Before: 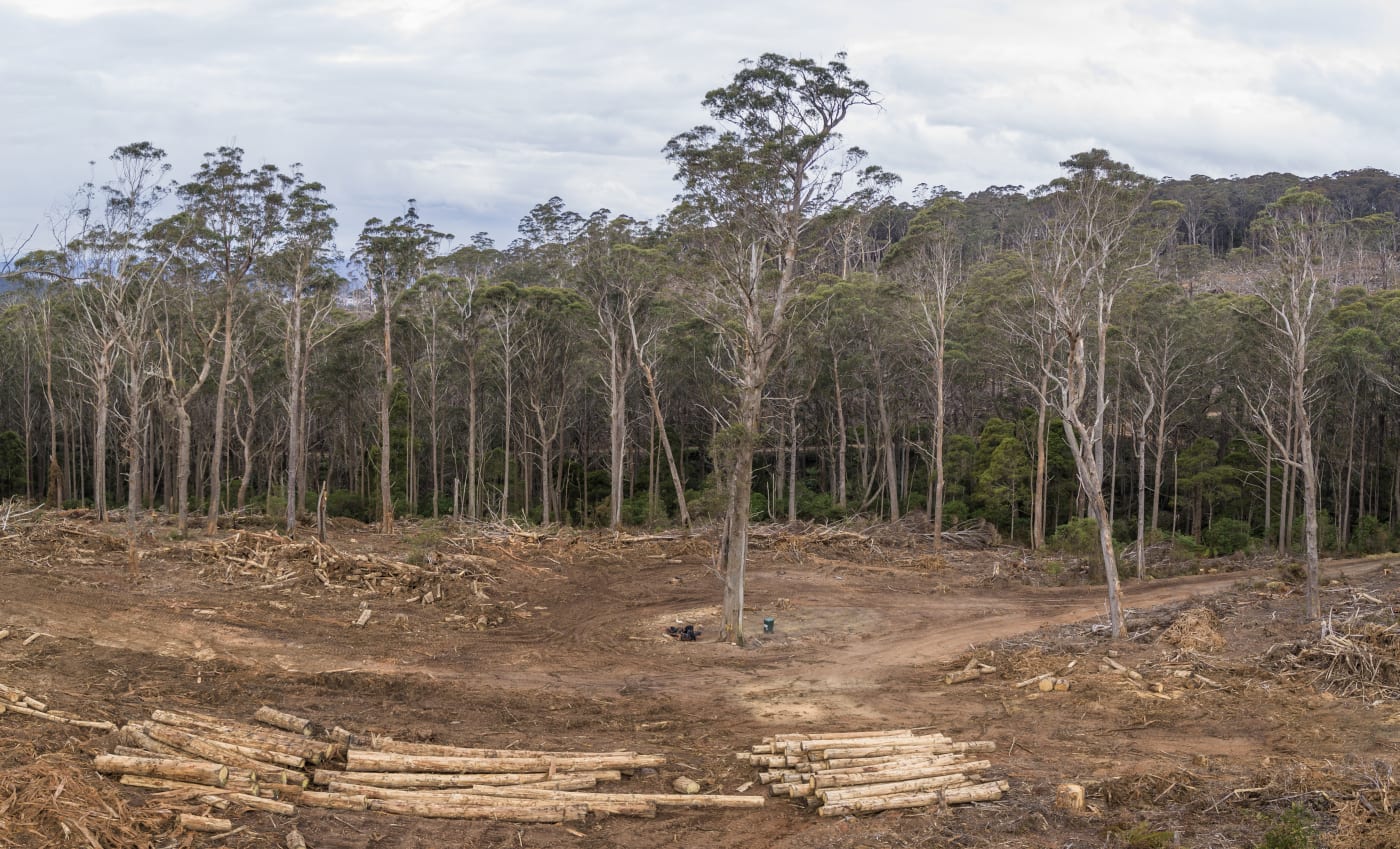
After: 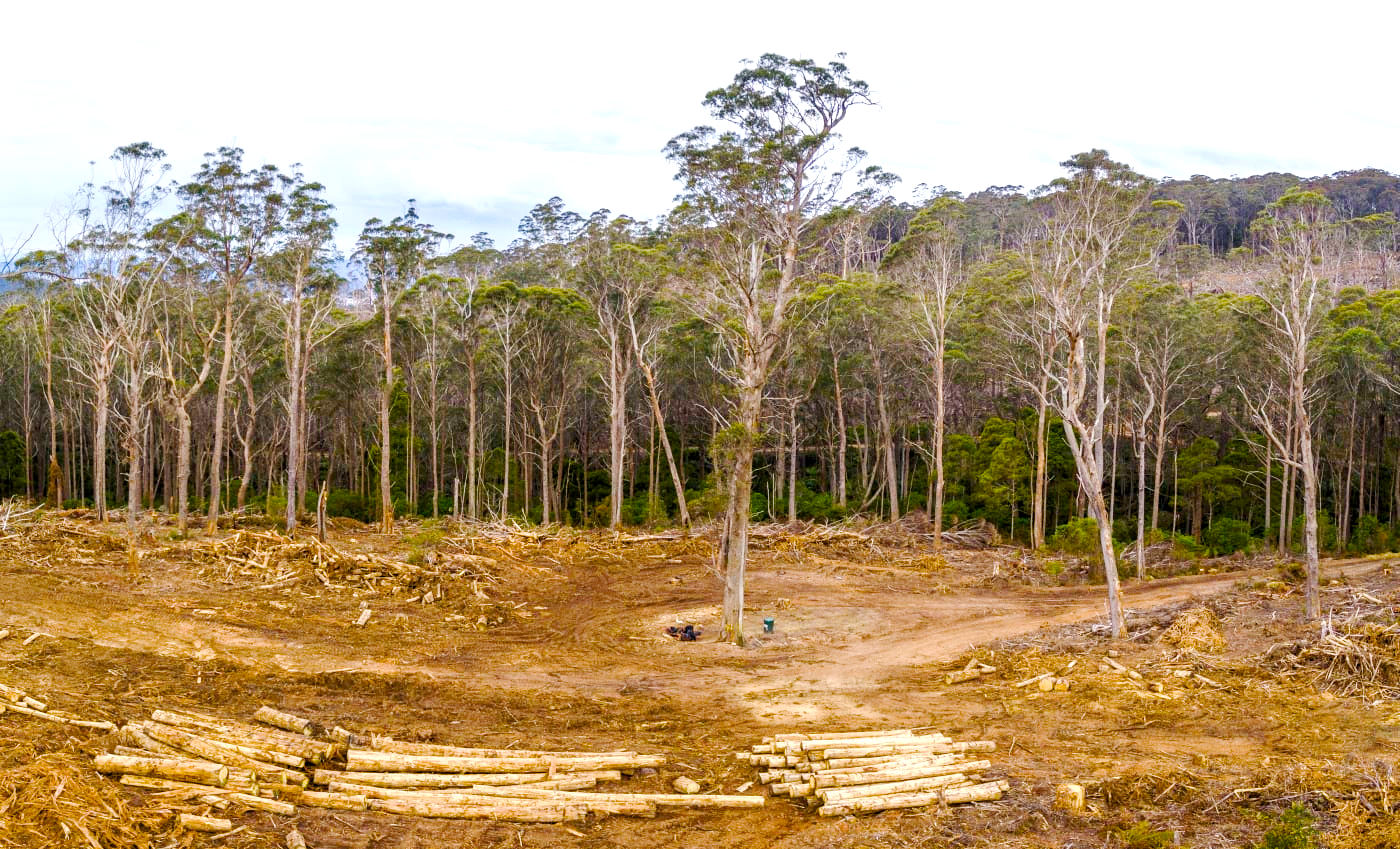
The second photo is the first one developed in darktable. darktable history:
grain: coarseness 7.08 ISO, strength 21.67%, mid-tones bias 59.58%
base curve: curves: ch0 [(0, 0) (0.158, 0.273) (0.879, 0.895) (1, 1)], preserve colors none
color balance rgb: global offset › luminance -0.37%, perceptual saturation grading › highlights -17.77%, perceptual saturation grading › mid-tones 33.1%, perceptual saturation grading › shadows 50.52%, perceptual brilliance grading › highlights 20%, perceptual brilliance grading › mid-tones 20%, perceptual brilliance grading › shadows -20%, global vibrance 50%
exposure: black level correction 0.001, compensate highlight preservation false
